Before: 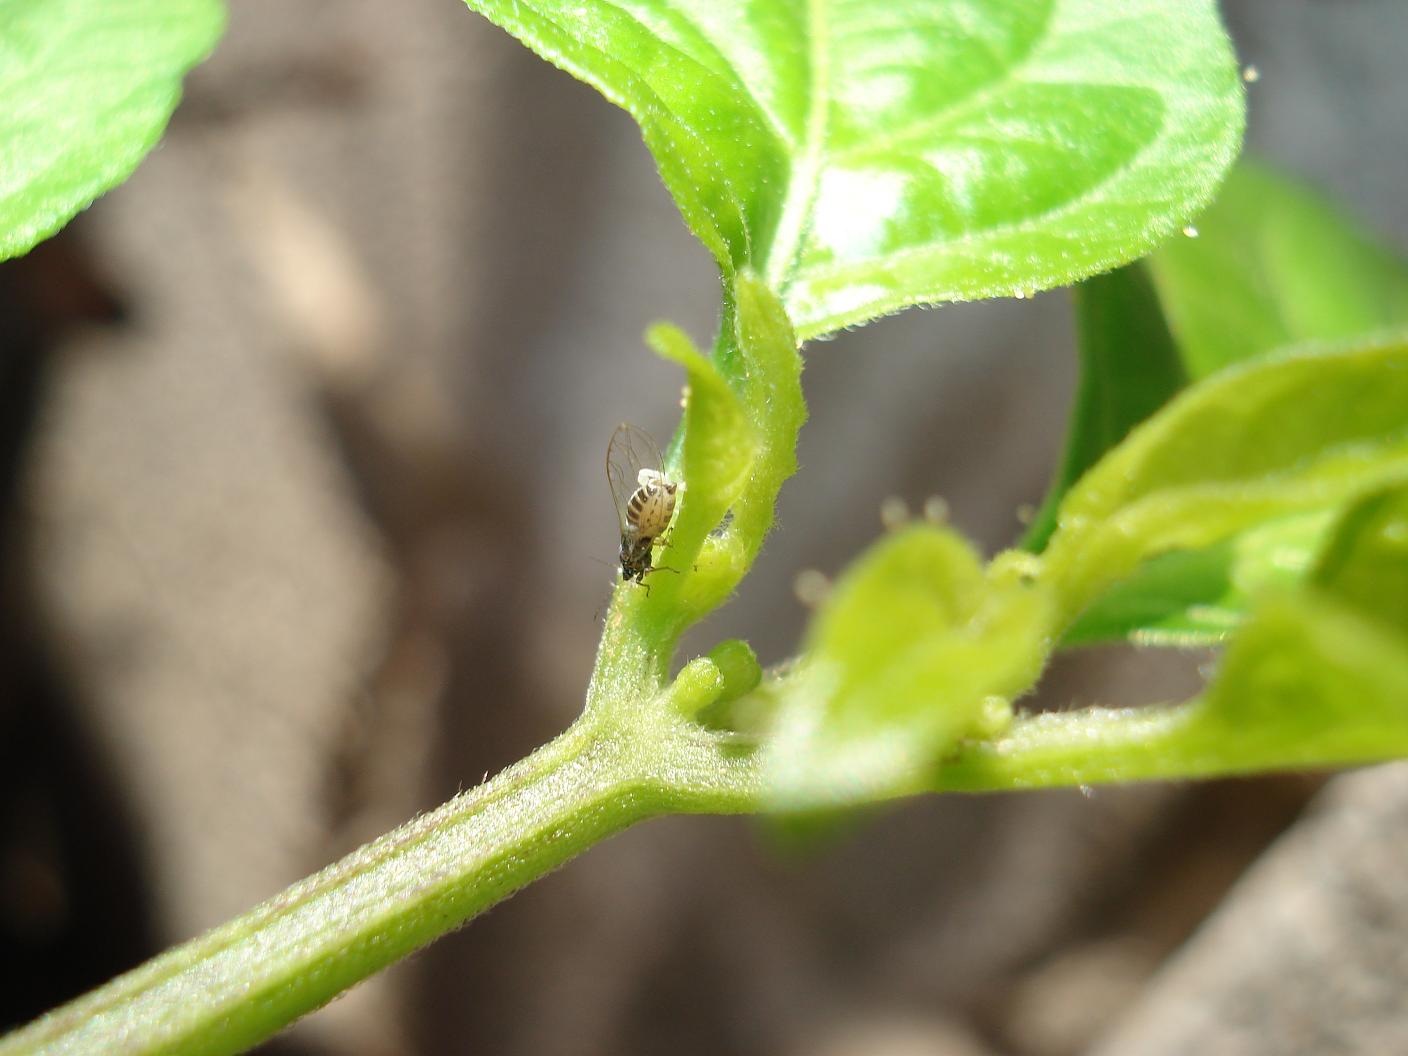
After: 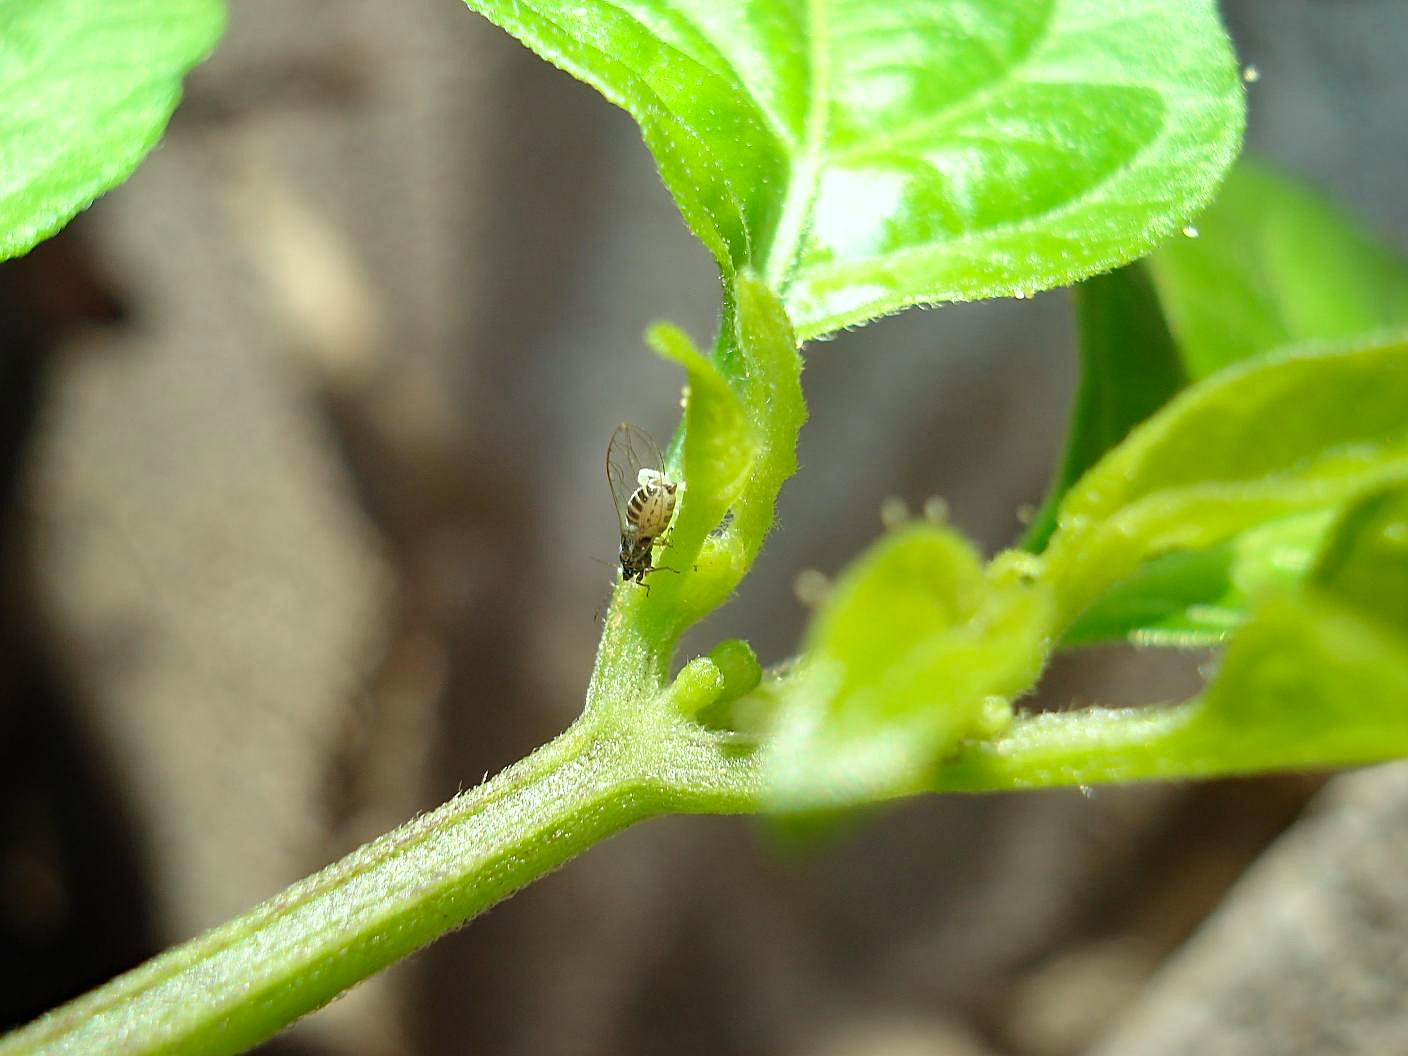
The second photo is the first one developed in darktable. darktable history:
color correction: highlights a* -8.44, highlights b* 3.72
haze removal: compatibility mode true, adaptive false
sharpen: on, module defaults
